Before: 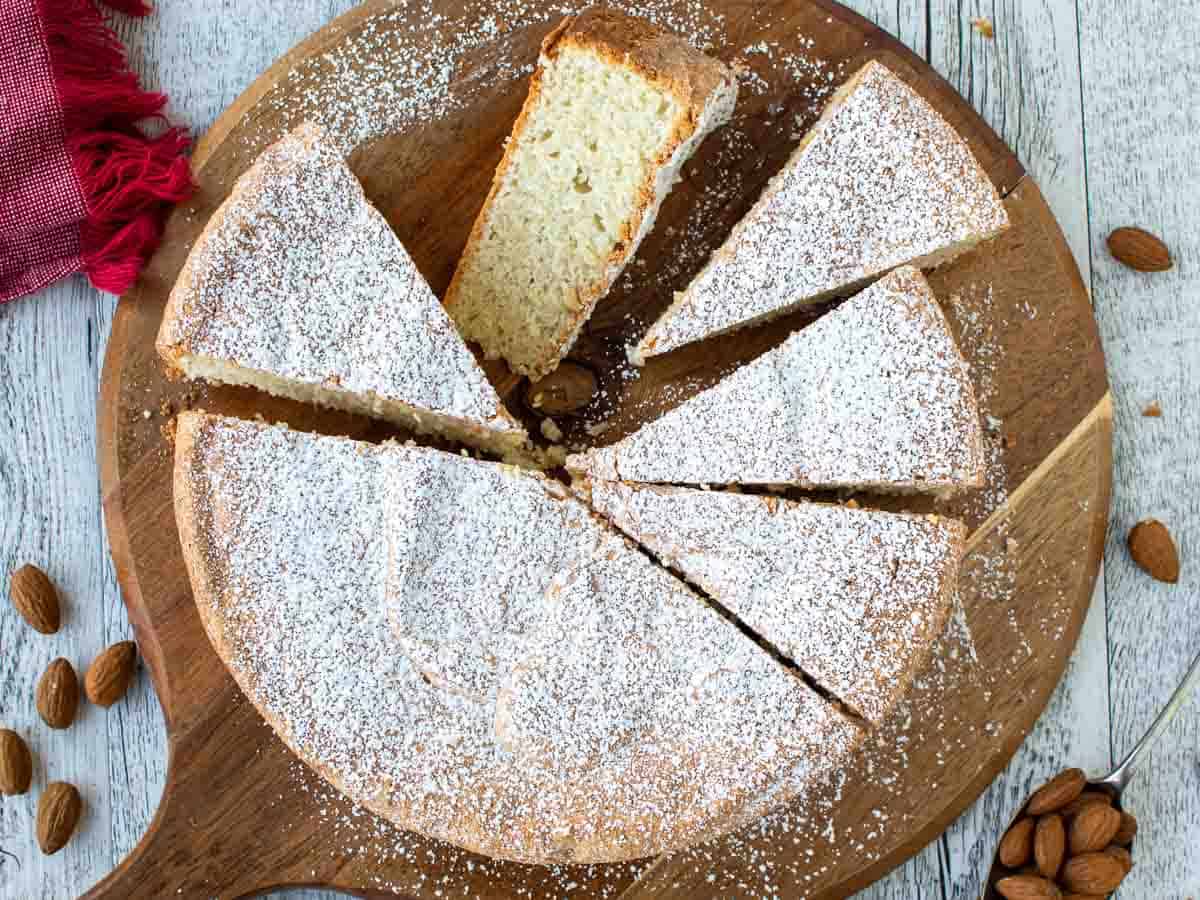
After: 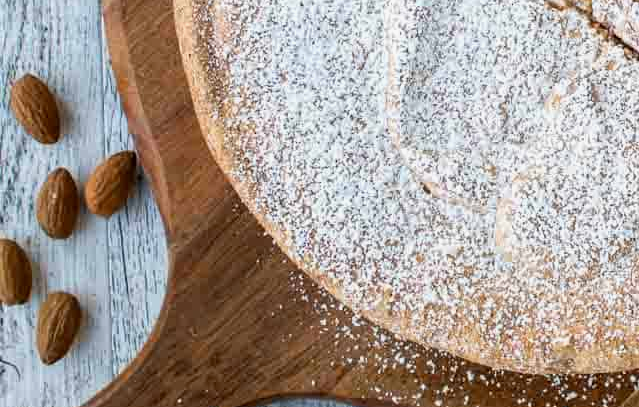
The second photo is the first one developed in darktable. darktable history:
exposure: black level correction 0.002, exposure -0.097 EV, compensate highlight preservation false
crop and rotate: top 54.537%, right 46.691%, bottom 0.222%
